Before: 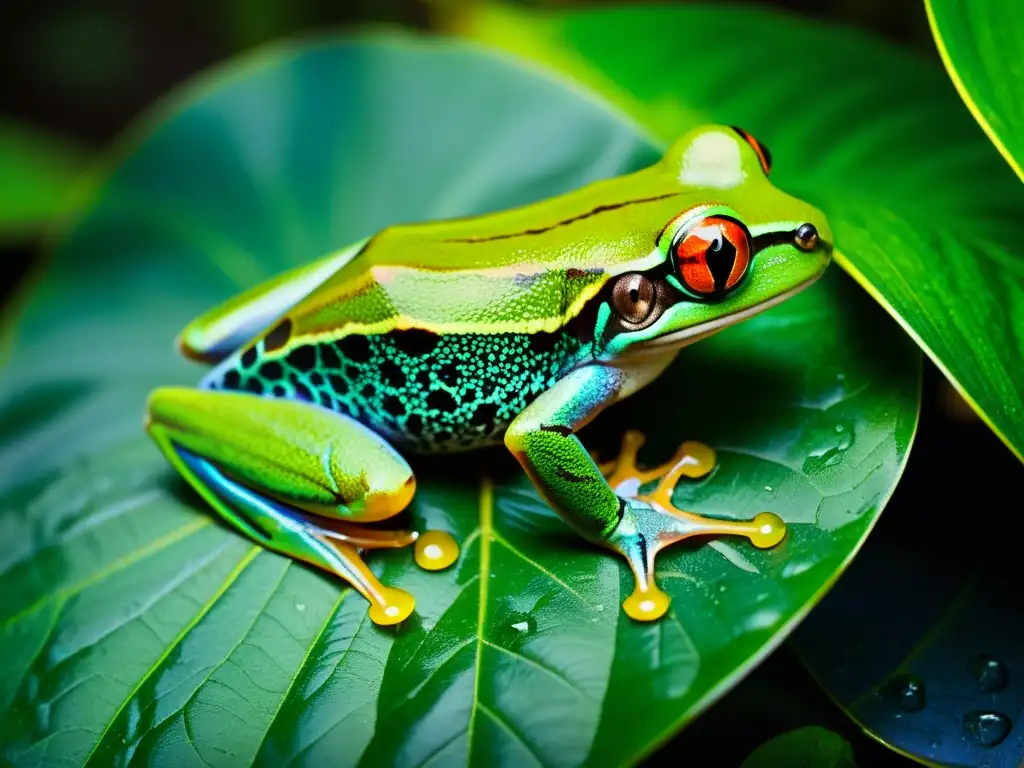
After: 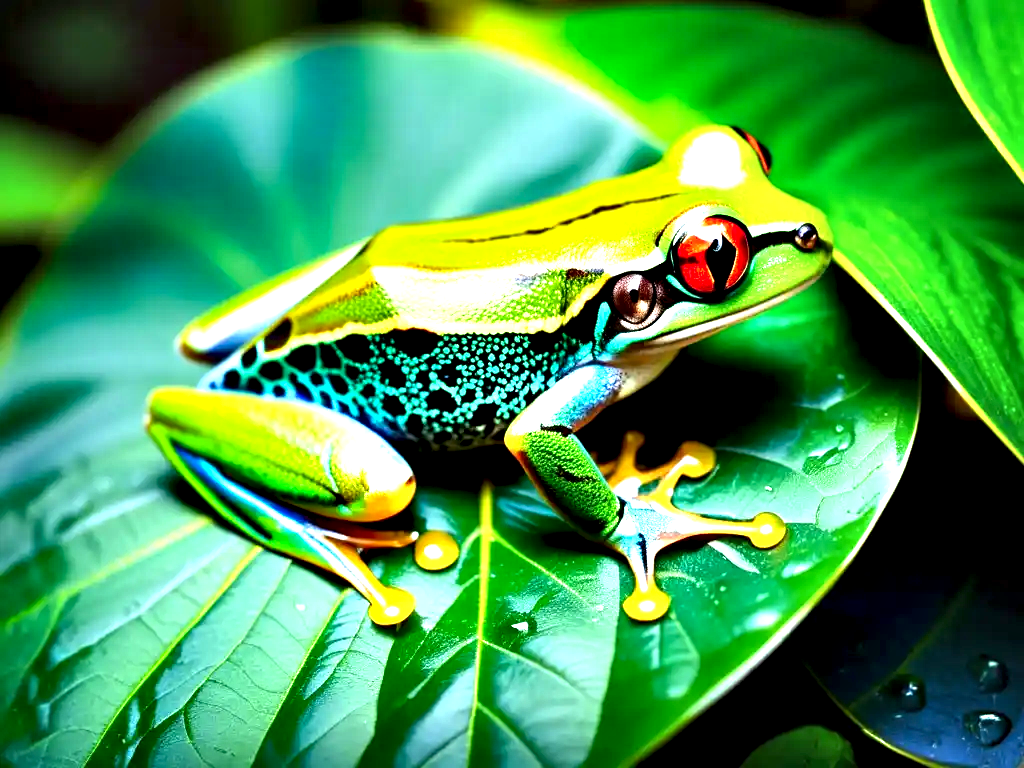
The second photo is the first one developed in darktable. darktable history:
contrast equalizer: y [[0.6 ×6], [0.55 ×6], [0 ×6], [0 ×6], [0 ×6]]
exposure: black level correction 0, exposure 0.95 EV, compensate exposure bias true, compensate highlight preservation false
